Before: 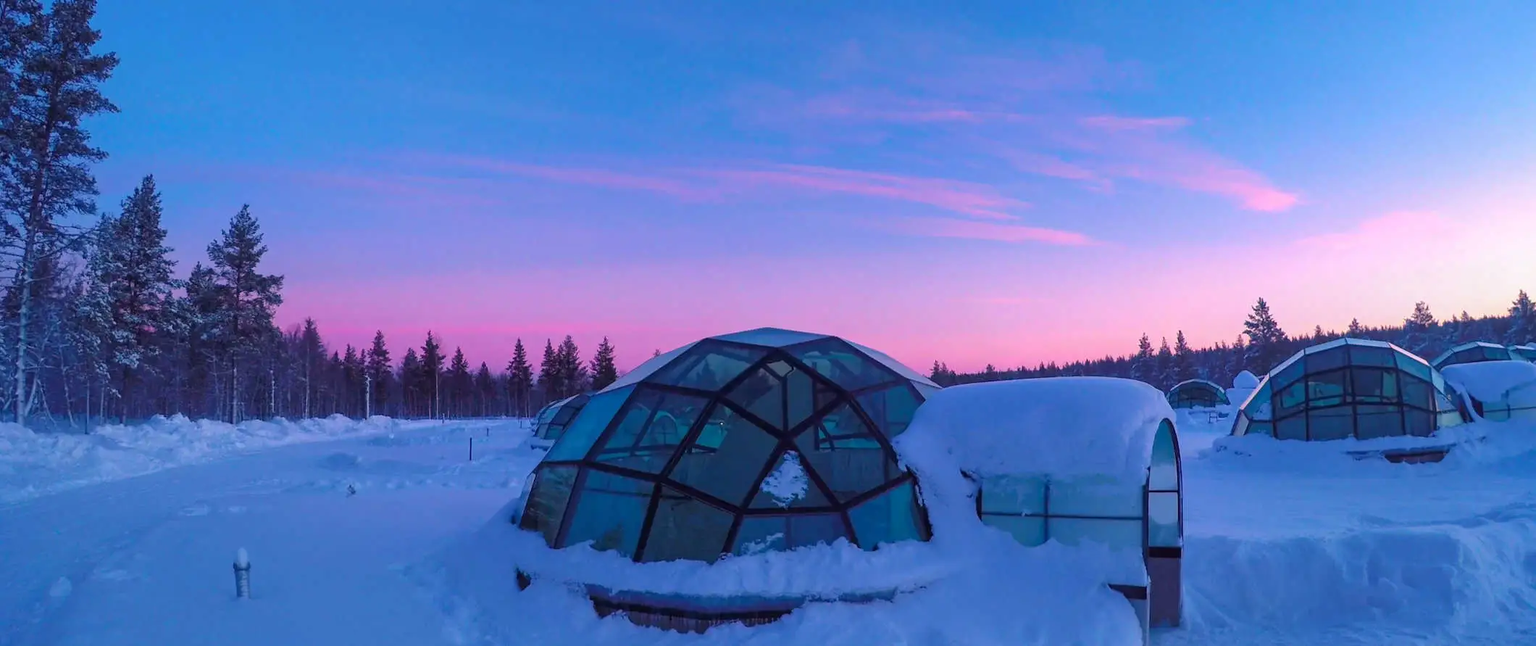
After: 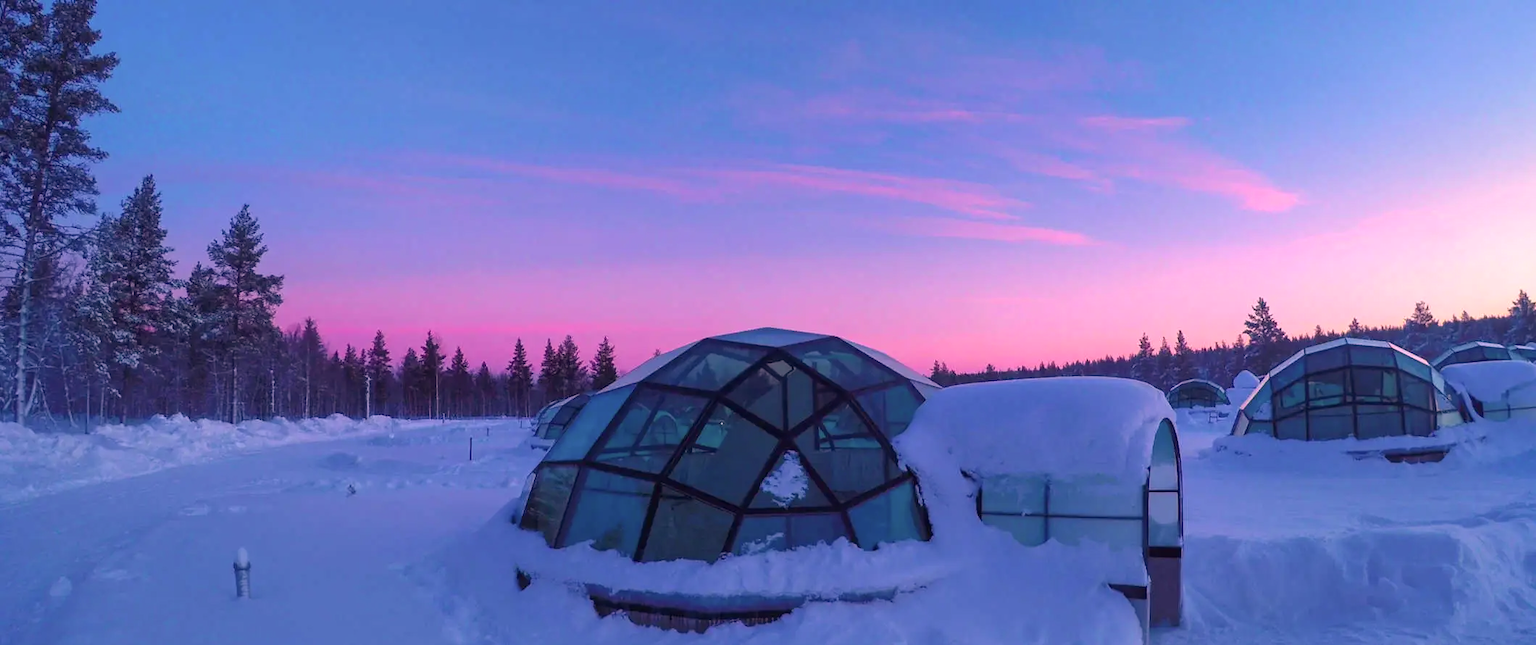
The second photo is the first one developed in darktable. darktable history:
color correction: highlights a* 12.56, highlights b* 5.46
